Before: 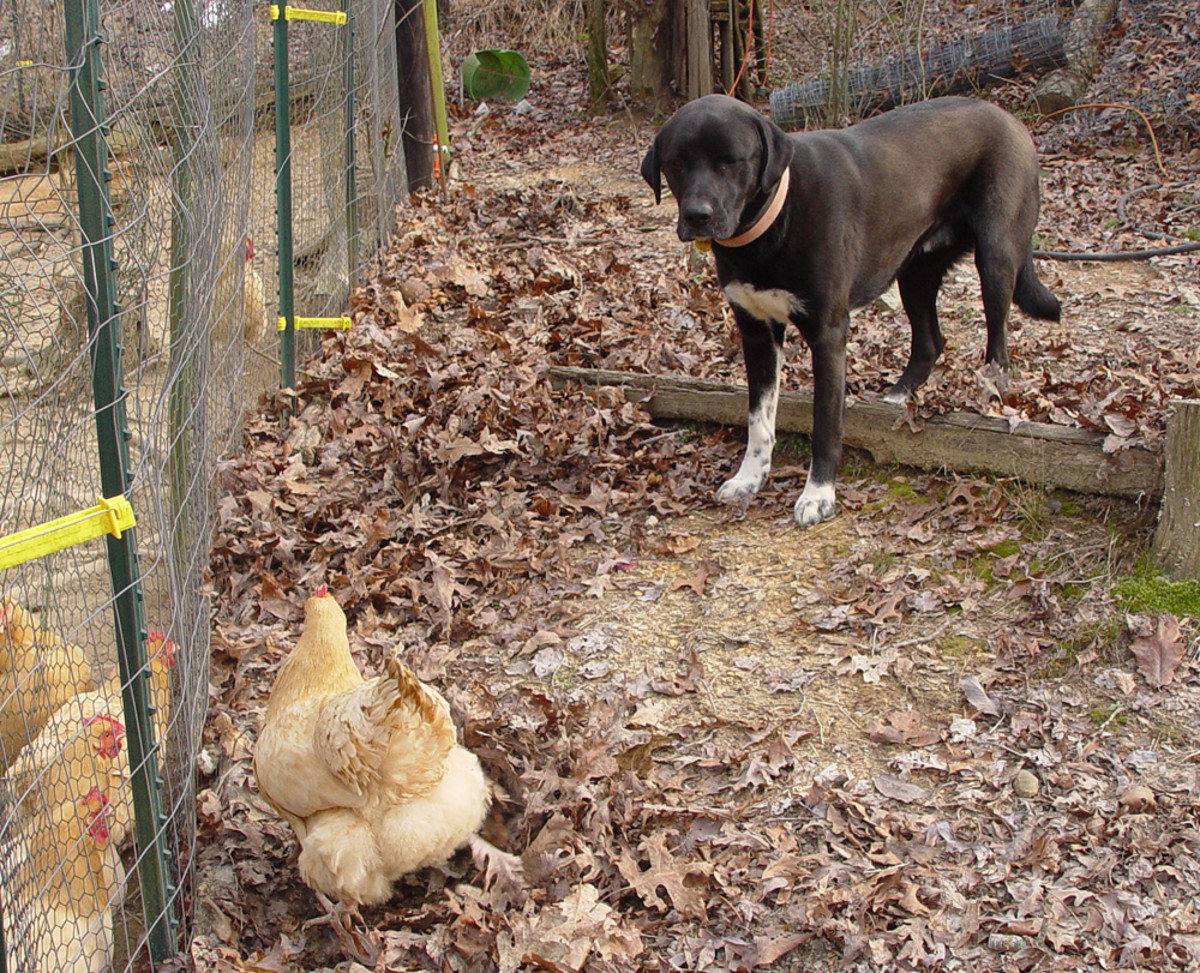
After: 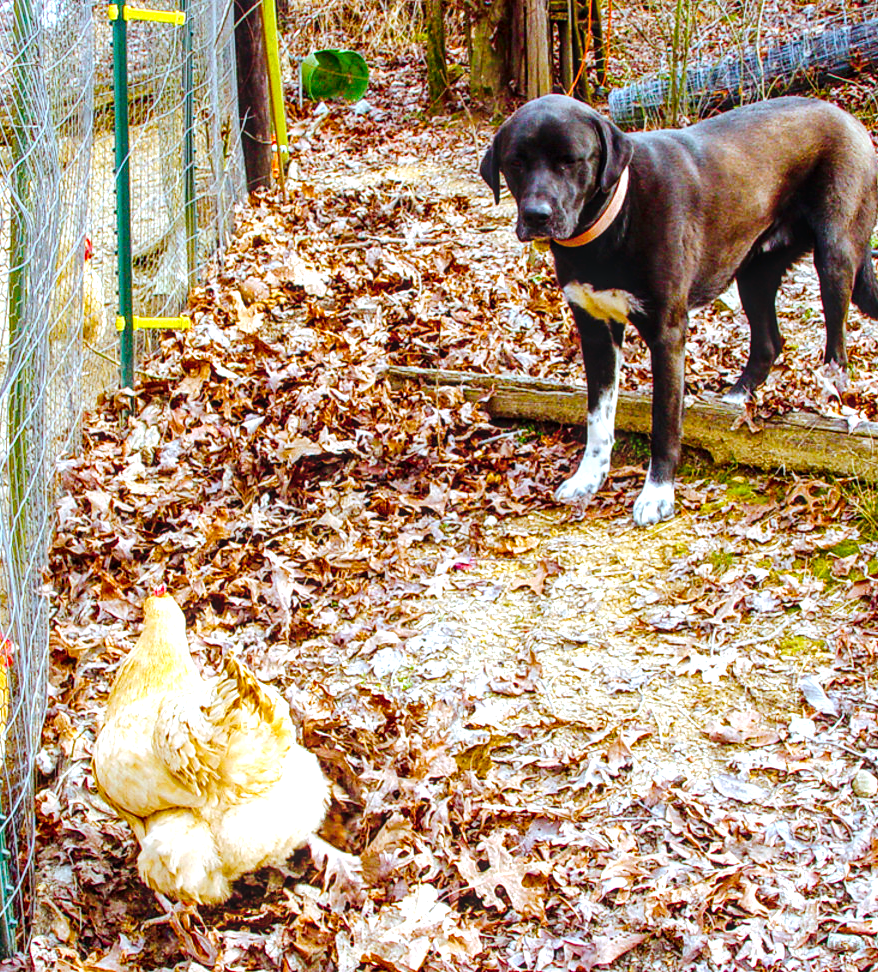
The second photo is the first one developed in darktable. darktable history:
color balance rgb: linear chroma grading › shadows 10%, linear chroma grading › highlights 10%, linear chroma grading › global chroma 15%, linear chroma grading › mid-tones 15%, perceptual saturation grading › global saturation 40%, perceptual saturation grading › highlights -25%, perceptual saturation grading › mid-tones 35%, perceptual saturation grading › shadows 35%, perceptual brilliance grading › global brilliance 11.29%, global vibrance 11.29%
exposure: black level correction 0.001, exposure 0.5 EV, compensate exposure bias true, compensate highlight preservation false
local contrast: highlights 25%, detail 150%
tone curve: curves: ch0 [(0, 0) (0.003, 0.077) (0.011, 0.078) (0.025, 0.078) (0.044, 0.08) (0.069, 0.088) (0.1, 0.102) (0.136, 0.12) (0.177, 0.148) (0.224, 0.191) (0.277, 0.261) (0.335, 0.335) (0.399, 0.419) (0.468, 0.522) (0.543, 0.611) (0.623, 0.702) (0.709, 0.779) (0.801, 0.855) (0.898, 0.918) (1, 1)], preserve colors none
crop: left 13.443%, right 13.31%
color correction: highlights a* -9.73, highlights b* -21.22
